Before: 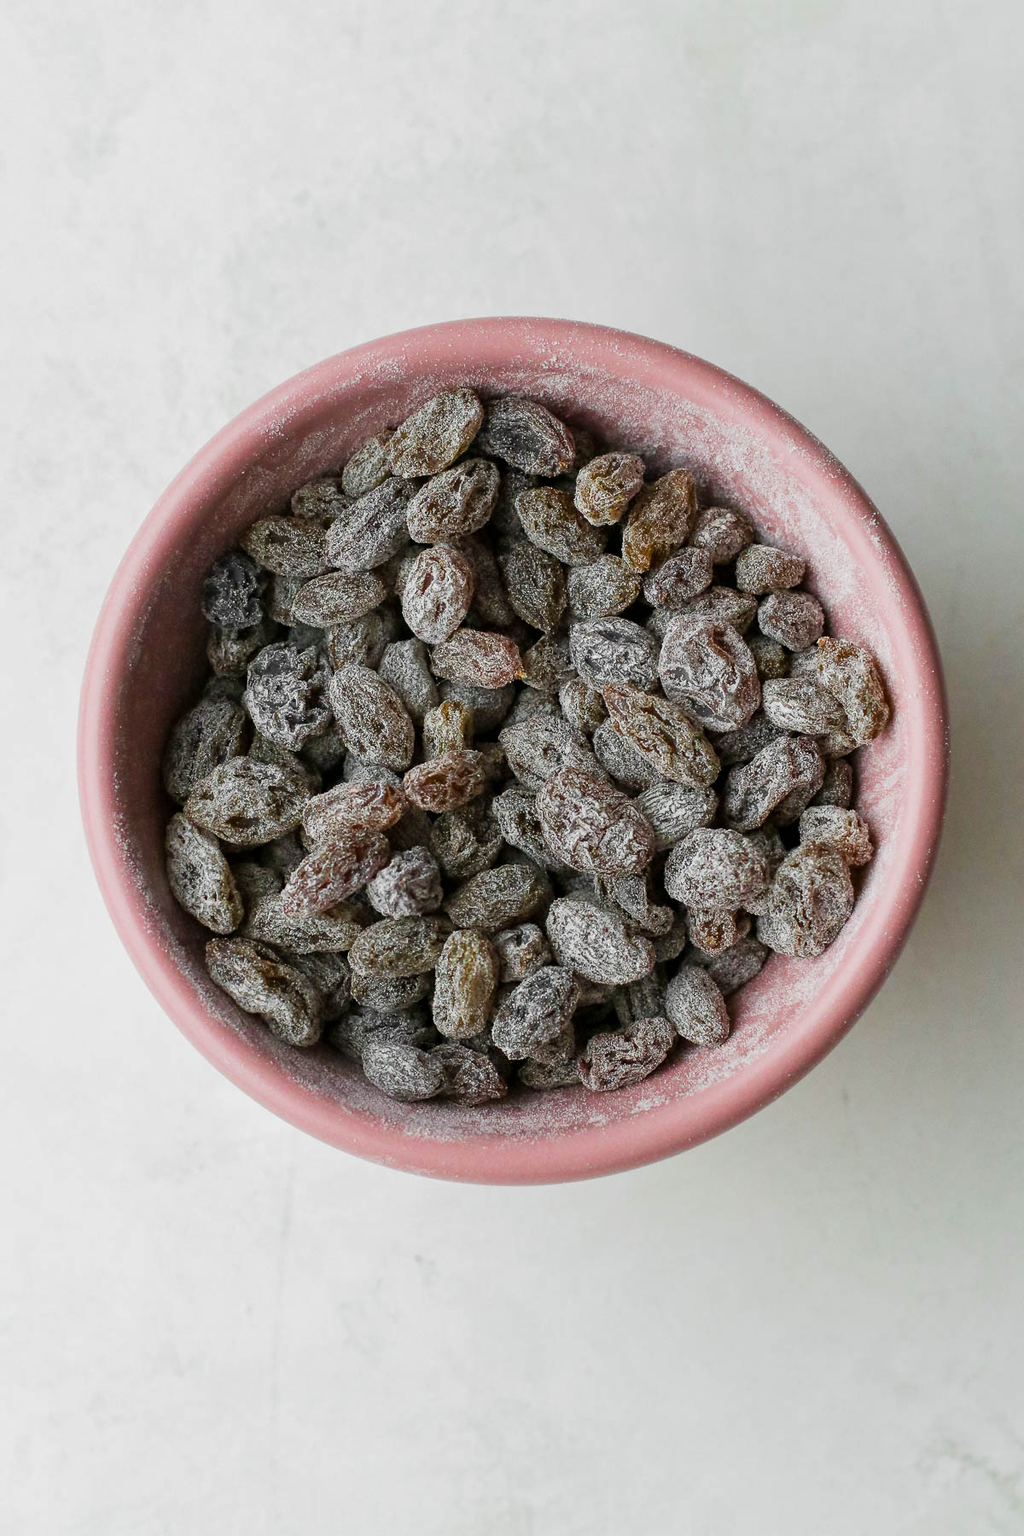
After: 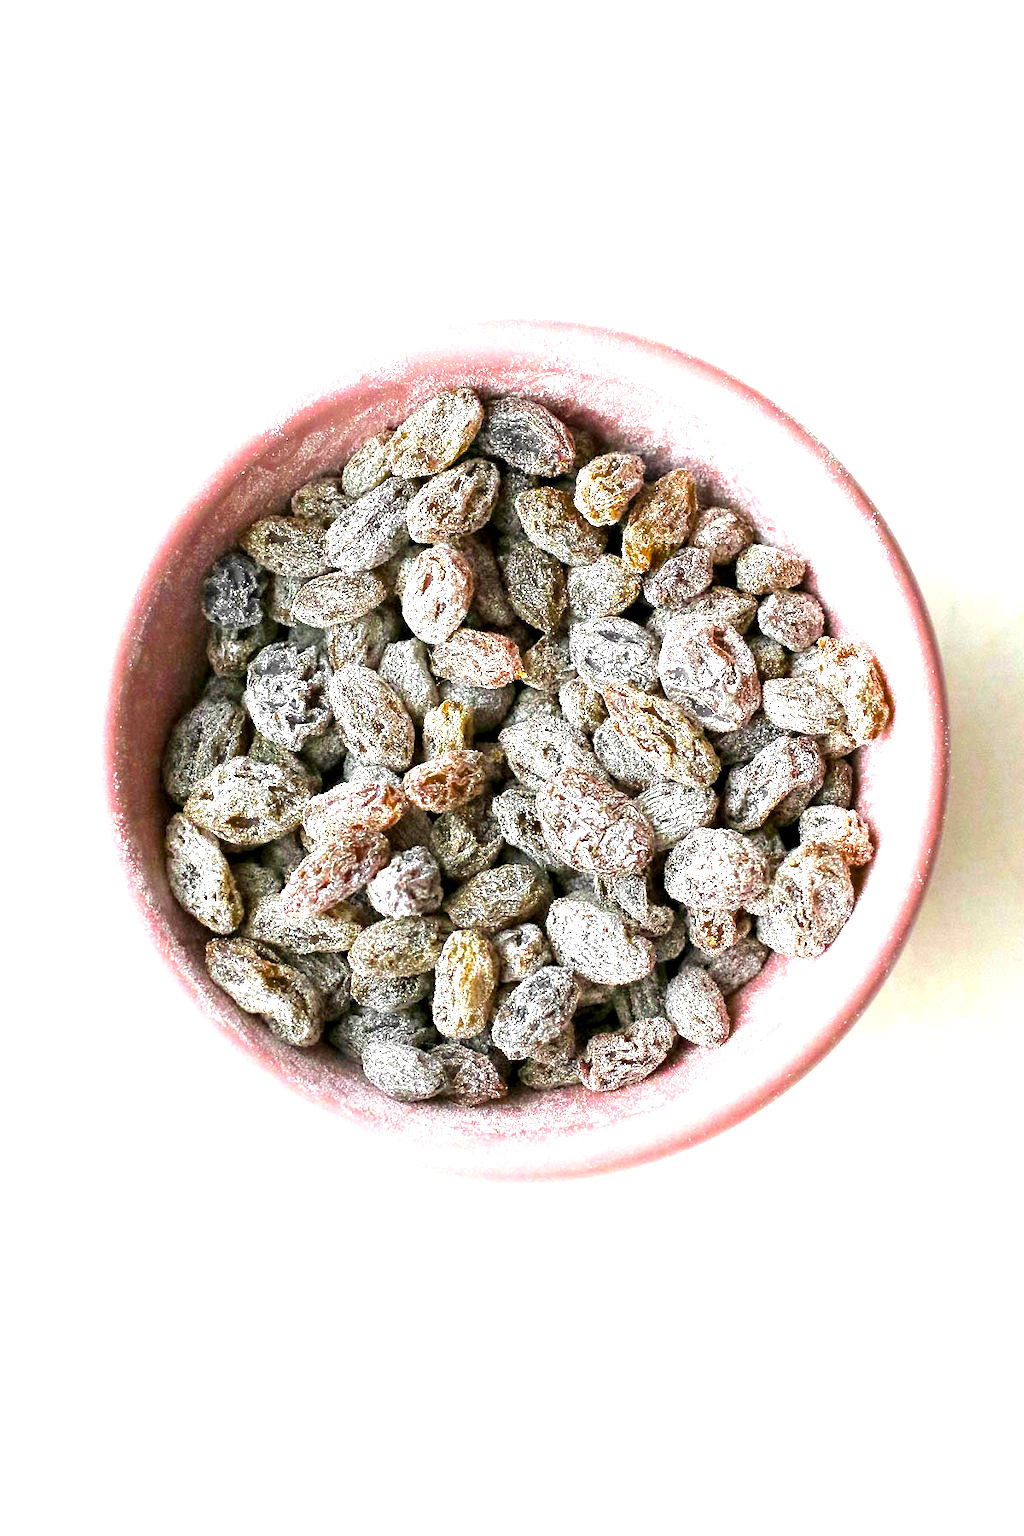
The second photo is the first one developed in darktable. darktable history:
color balance rgb: linear chroma grading › global chroma 10%, perceptual saturation grading › global saturation 5%, perceptual brilliance grading › global brilliance 4%, global vibrance 7%, saturation formula JzAzBz (2021)
exposure: black level correction 0.001, exposure 1.84 EV, compensate highlight preservation false
